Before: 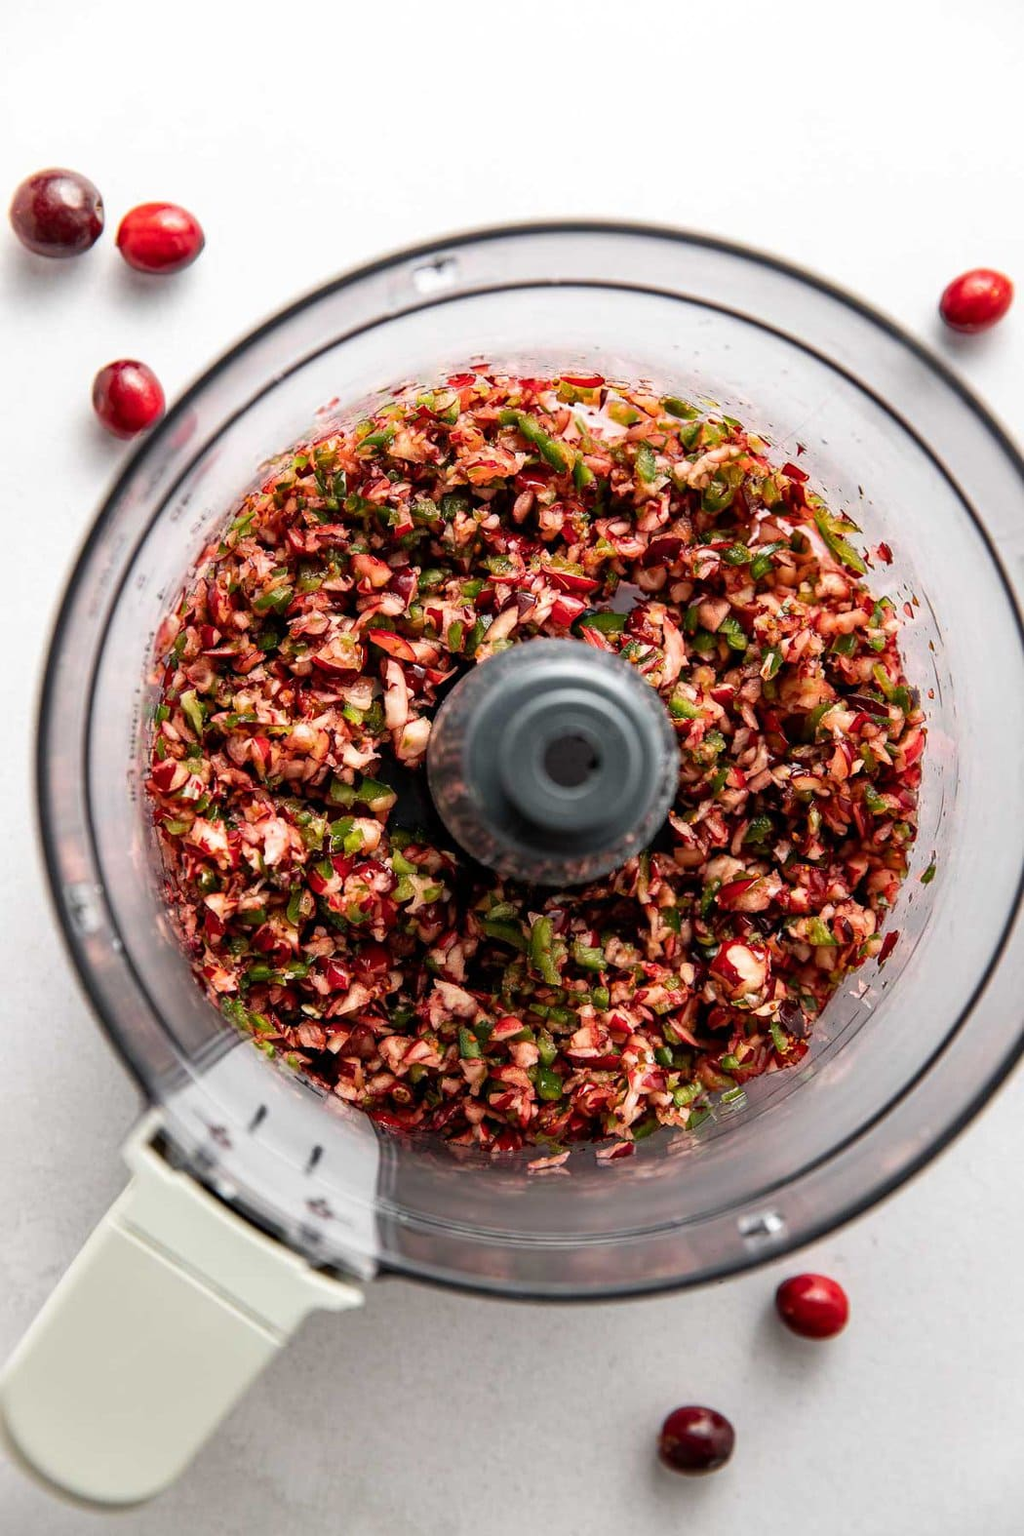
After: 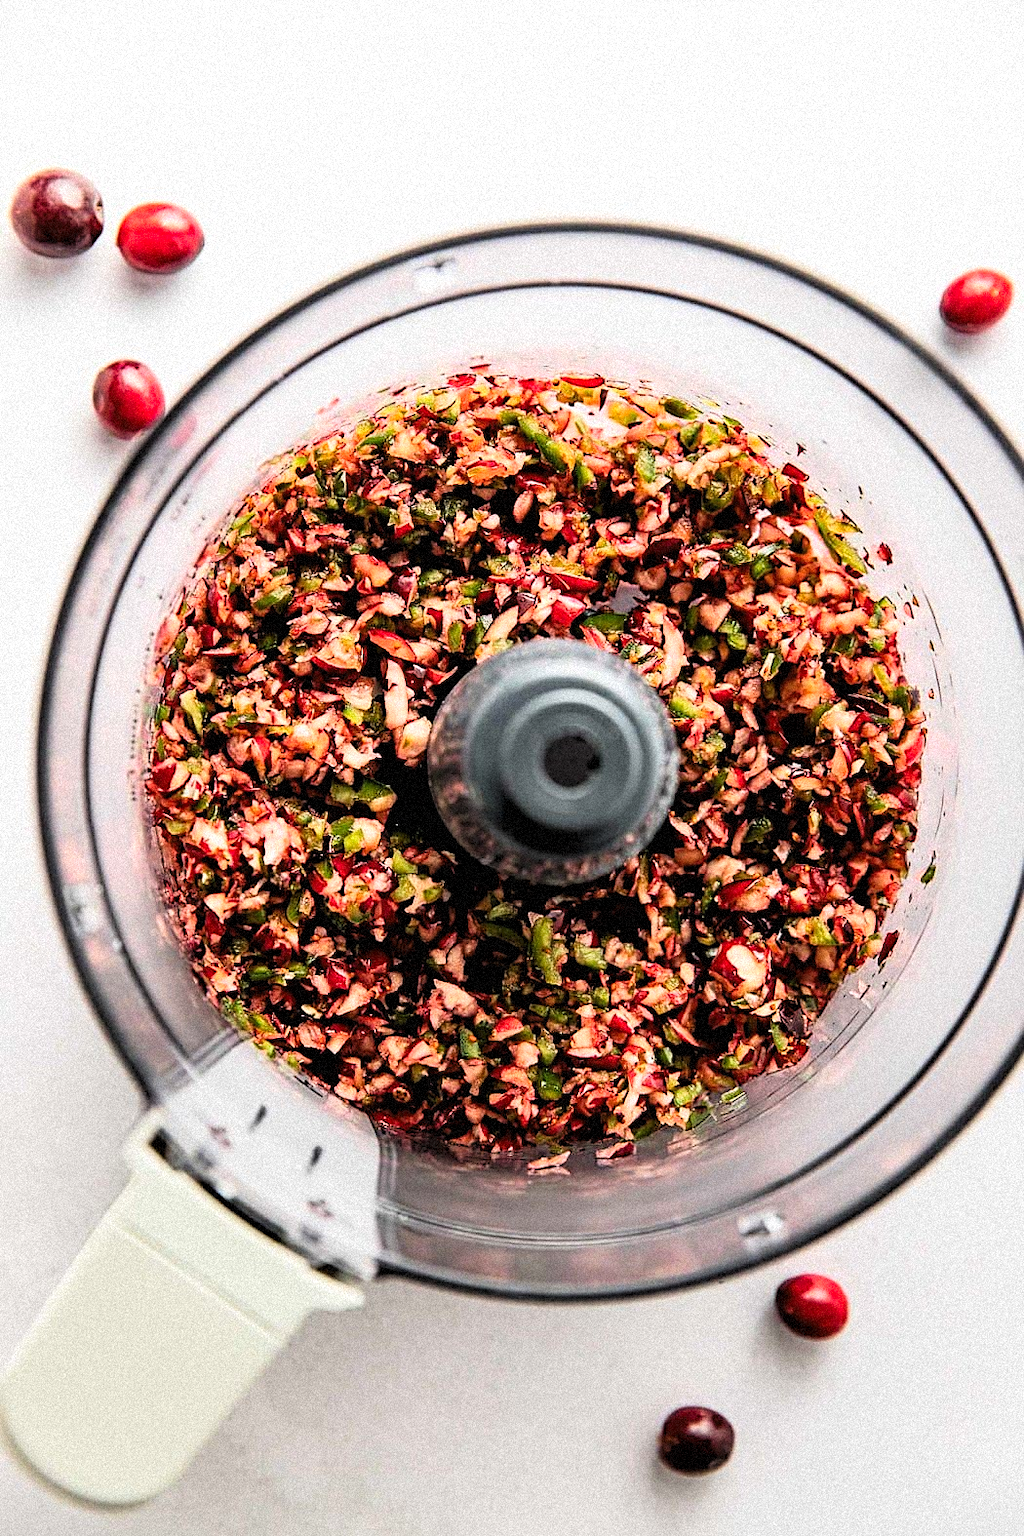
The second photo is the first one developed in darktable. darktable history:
grain: strength 35%, mid-tones bias 0%
tone curve: curves: ch0 [(0, 0) (0.082, 0.02) (0.129, 0.078) (0.275, 0.301) (0.67, 0.809) (1, 1)], color space Lab, linked channels, preserve colors none
sharpen: on, module defaults
